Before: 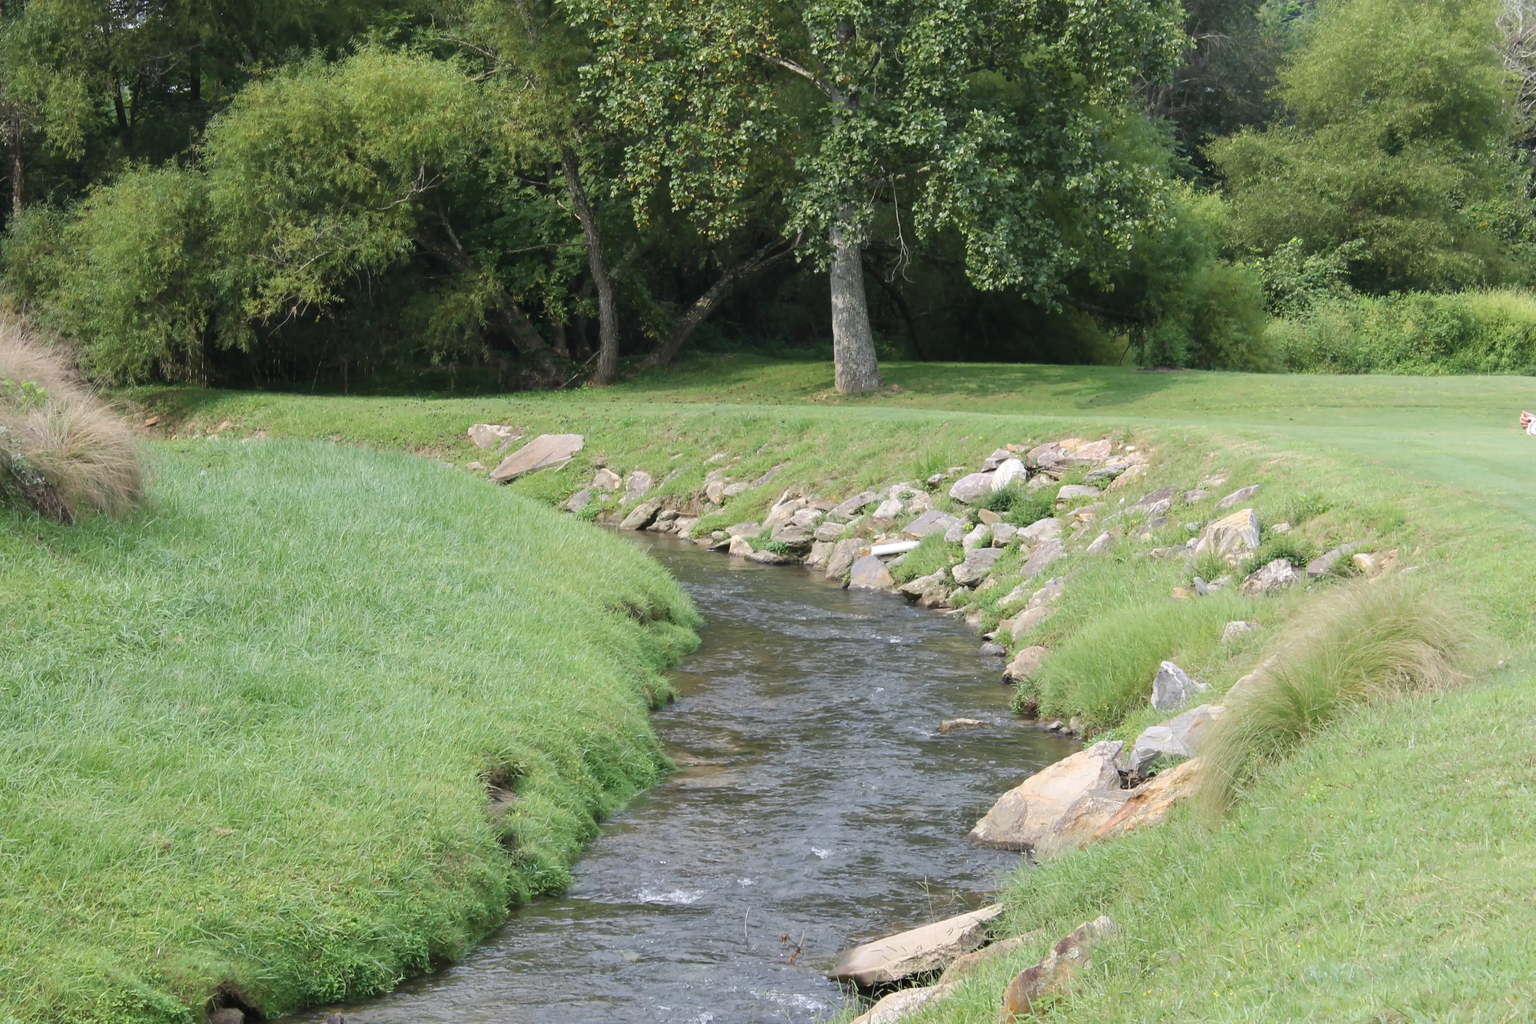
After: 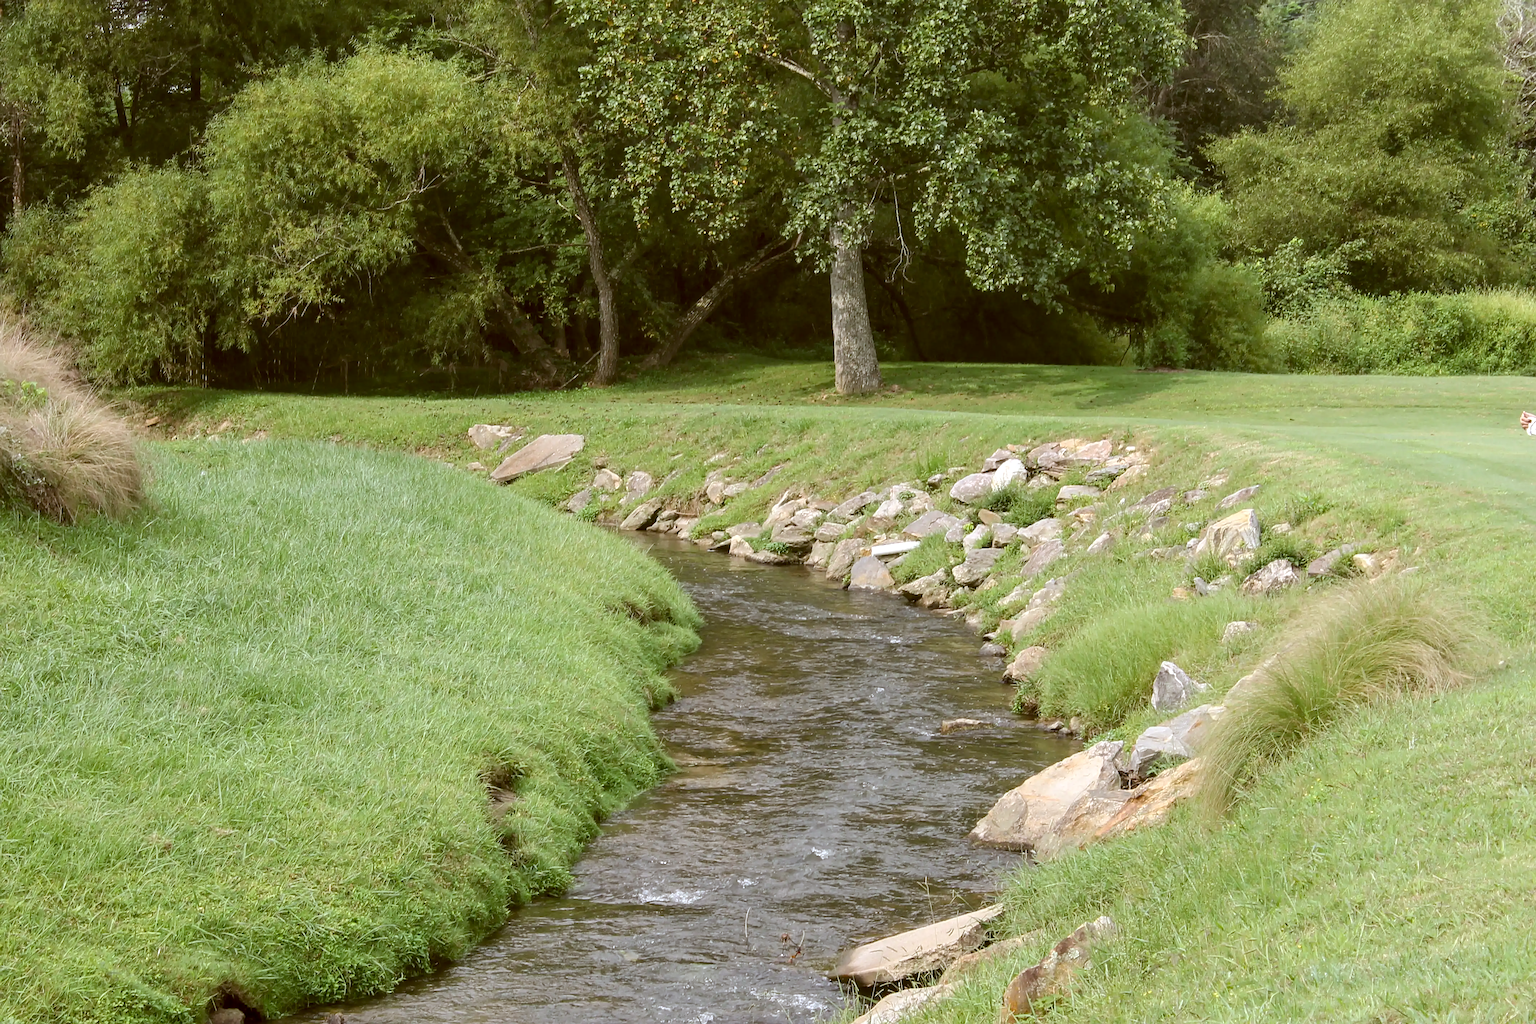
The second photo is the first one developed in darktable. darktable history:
local contrast: on, module defaults
color correction: highlights a* -0.448, highlights b* 0.18, shadows a* 5.03, shadows b* 20.22
sharpen: on, module defaults
